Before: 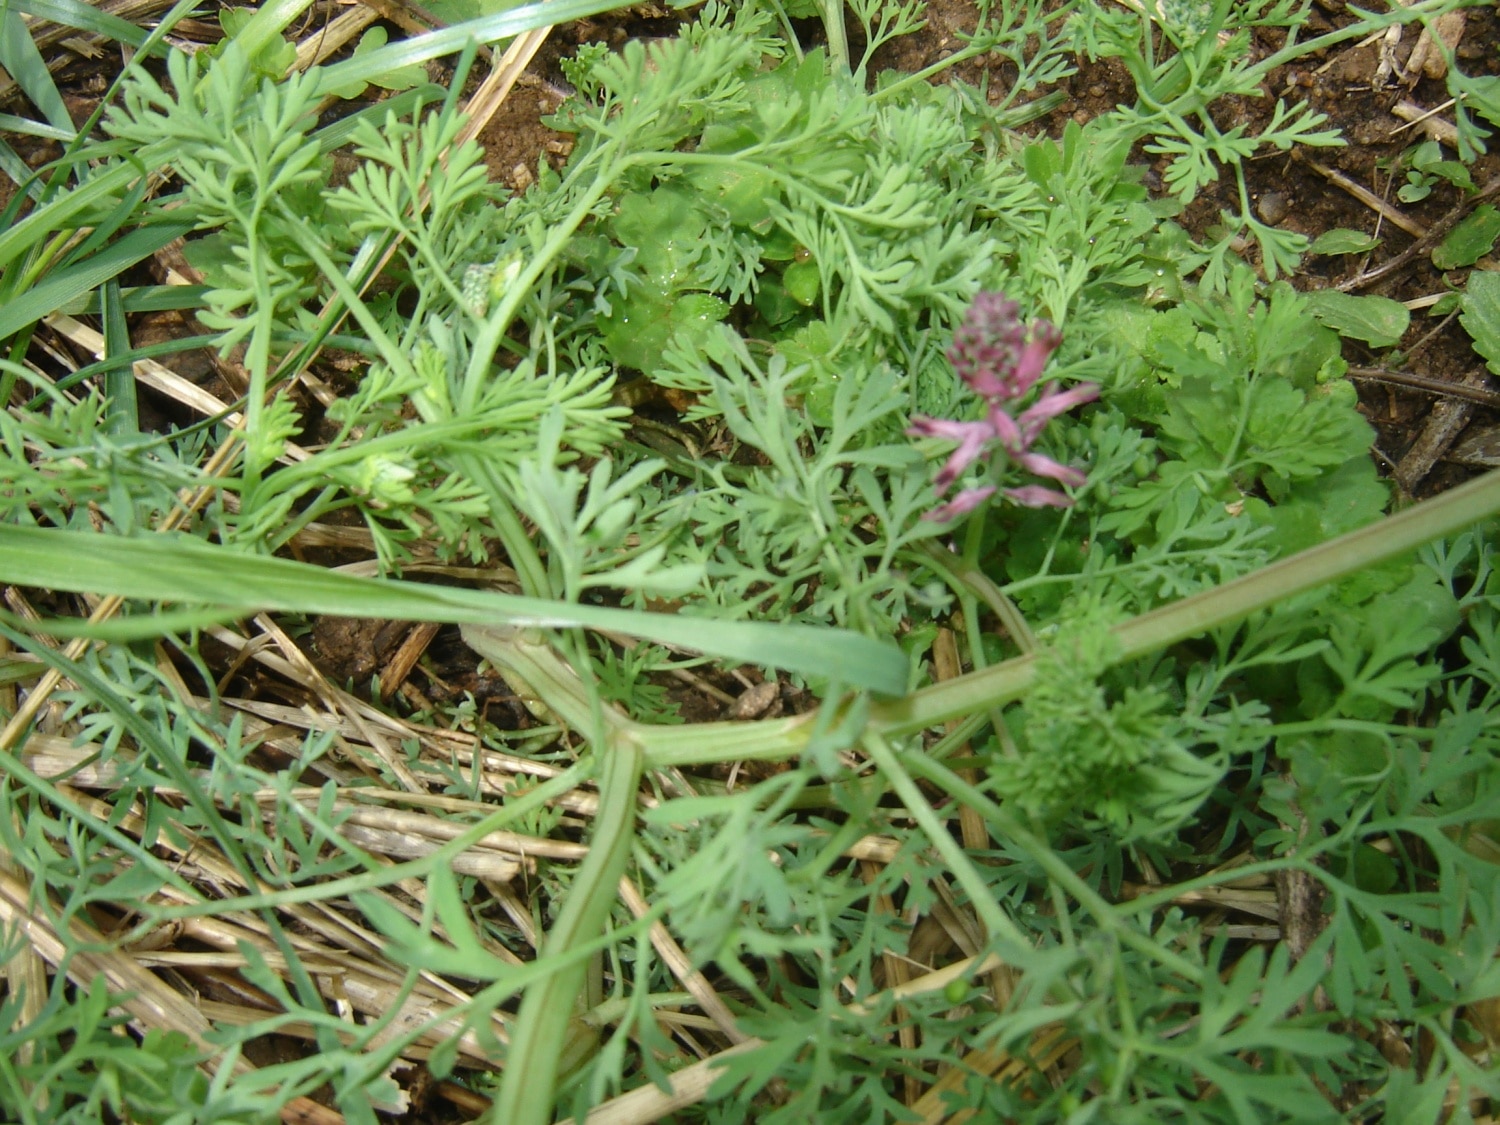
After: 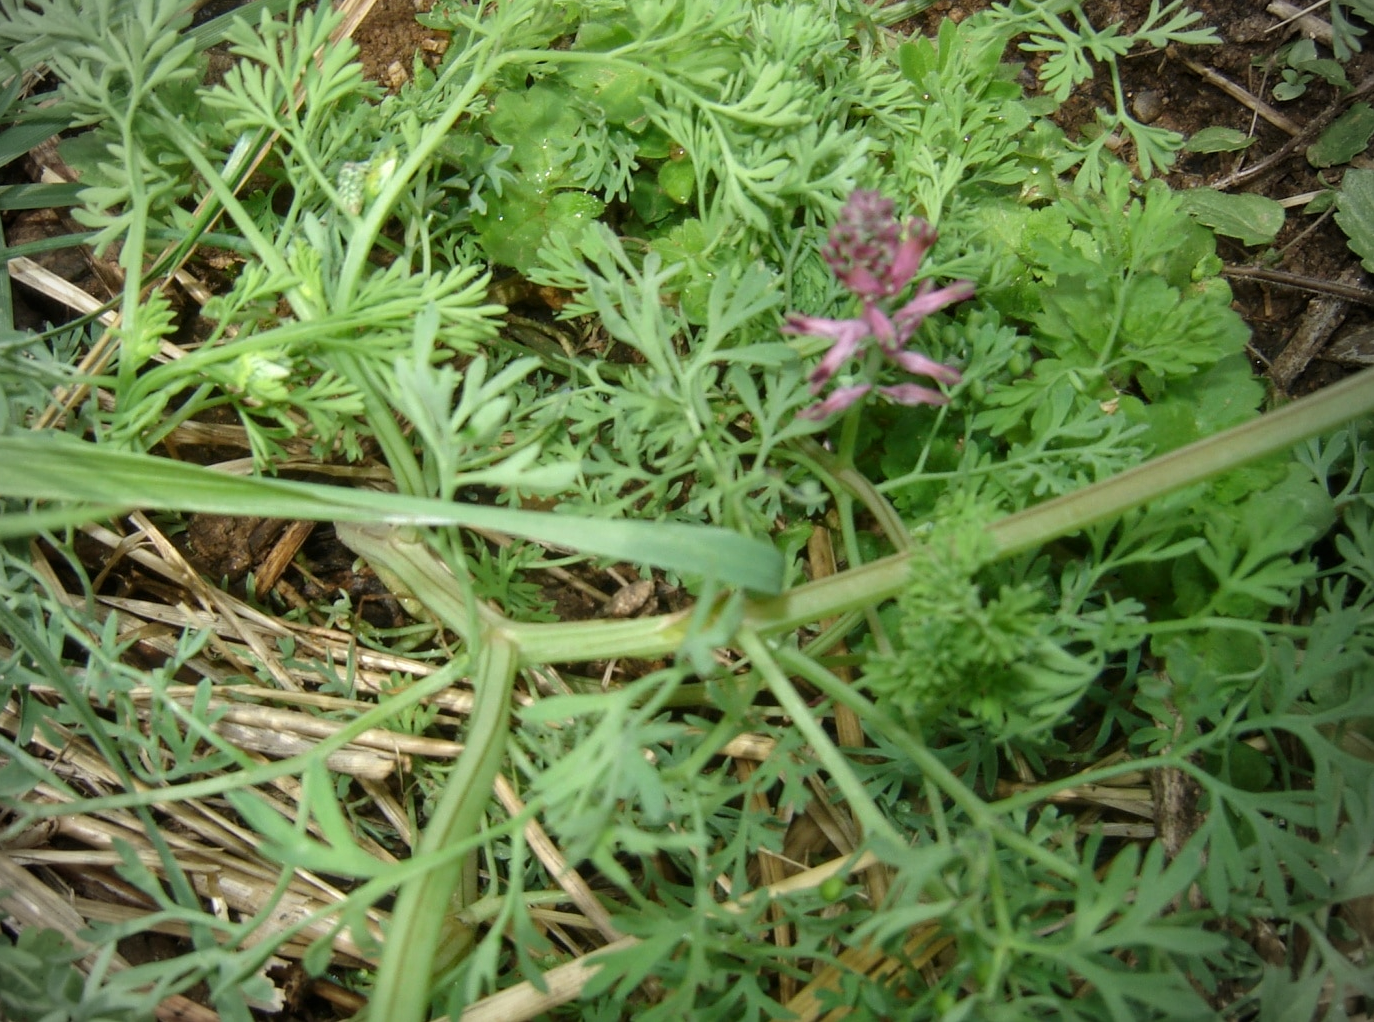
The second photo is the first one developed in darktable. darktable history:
vignetting: brightness -0.522, saturation -0.514
local contrast: highlights 101%, shadows 101%, detail 120%, midtone range 0.2
crop and rotate: left 8.364%, top 9.075%
